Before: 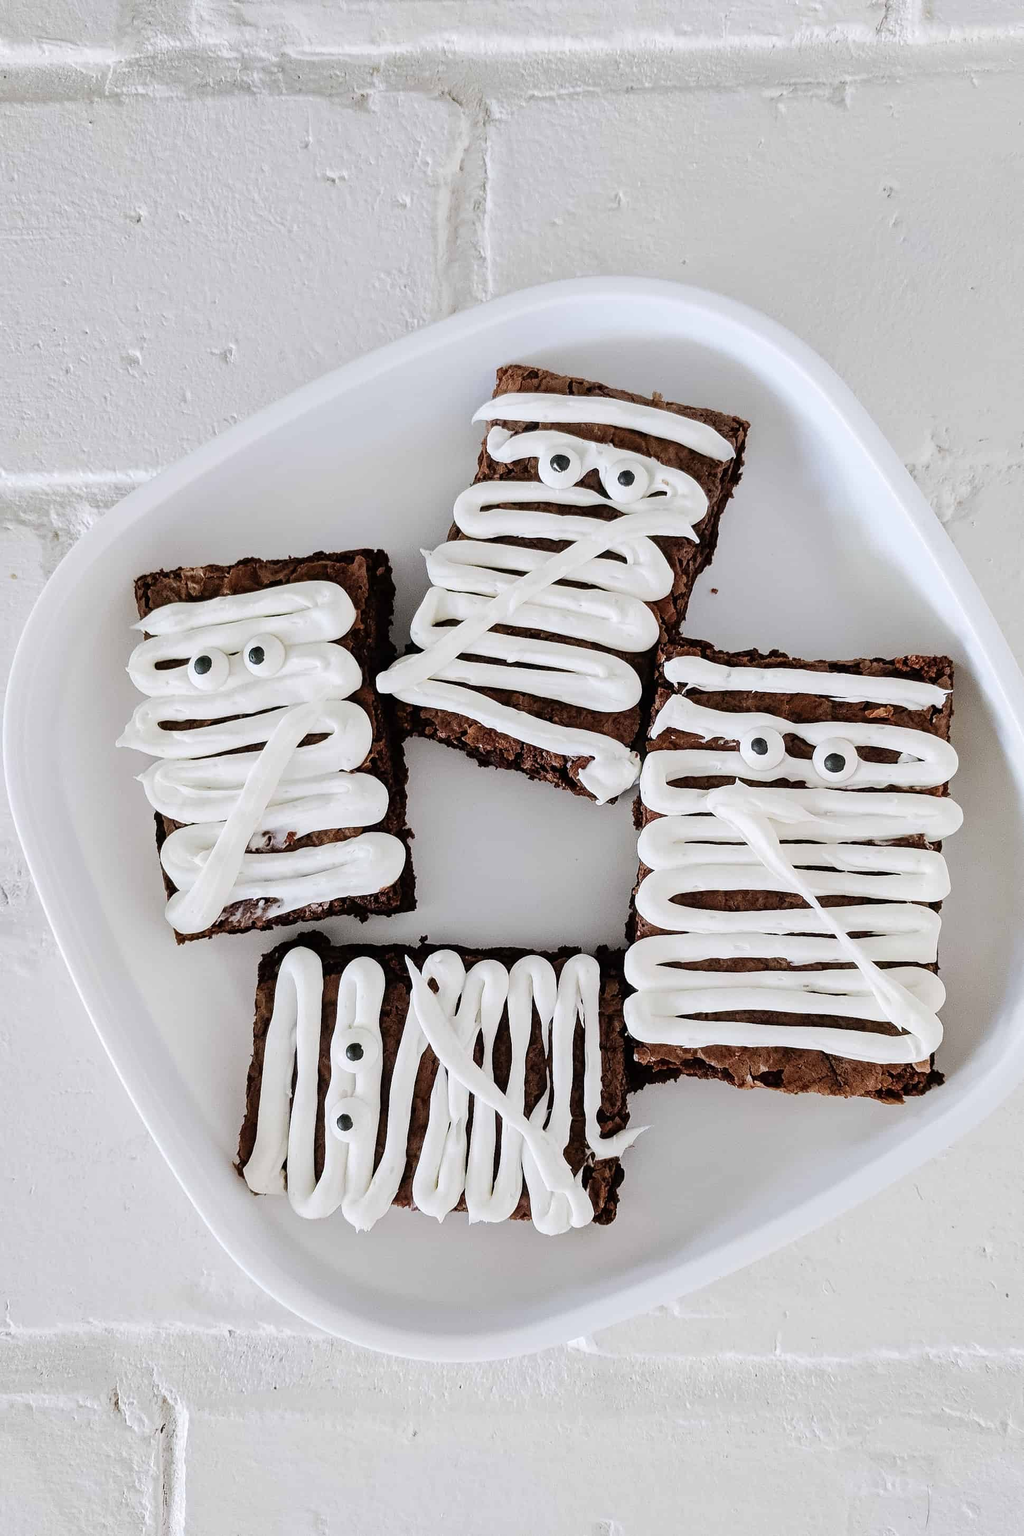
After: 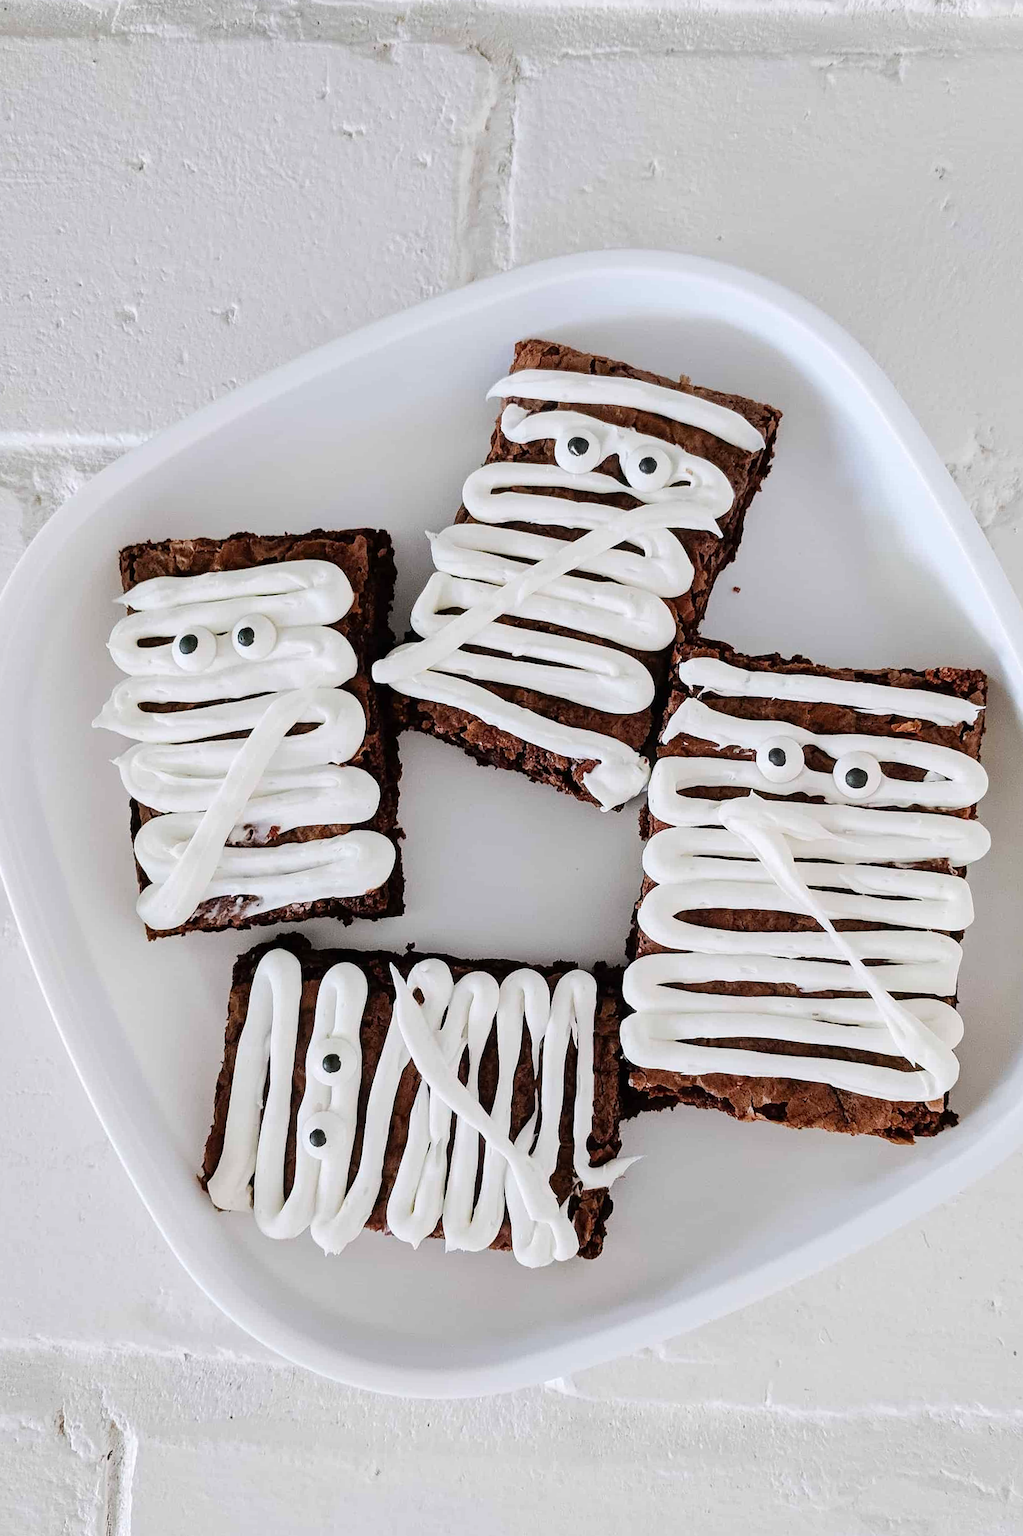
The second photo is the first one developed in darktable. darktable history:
crop and rotate: angle -2.54°
